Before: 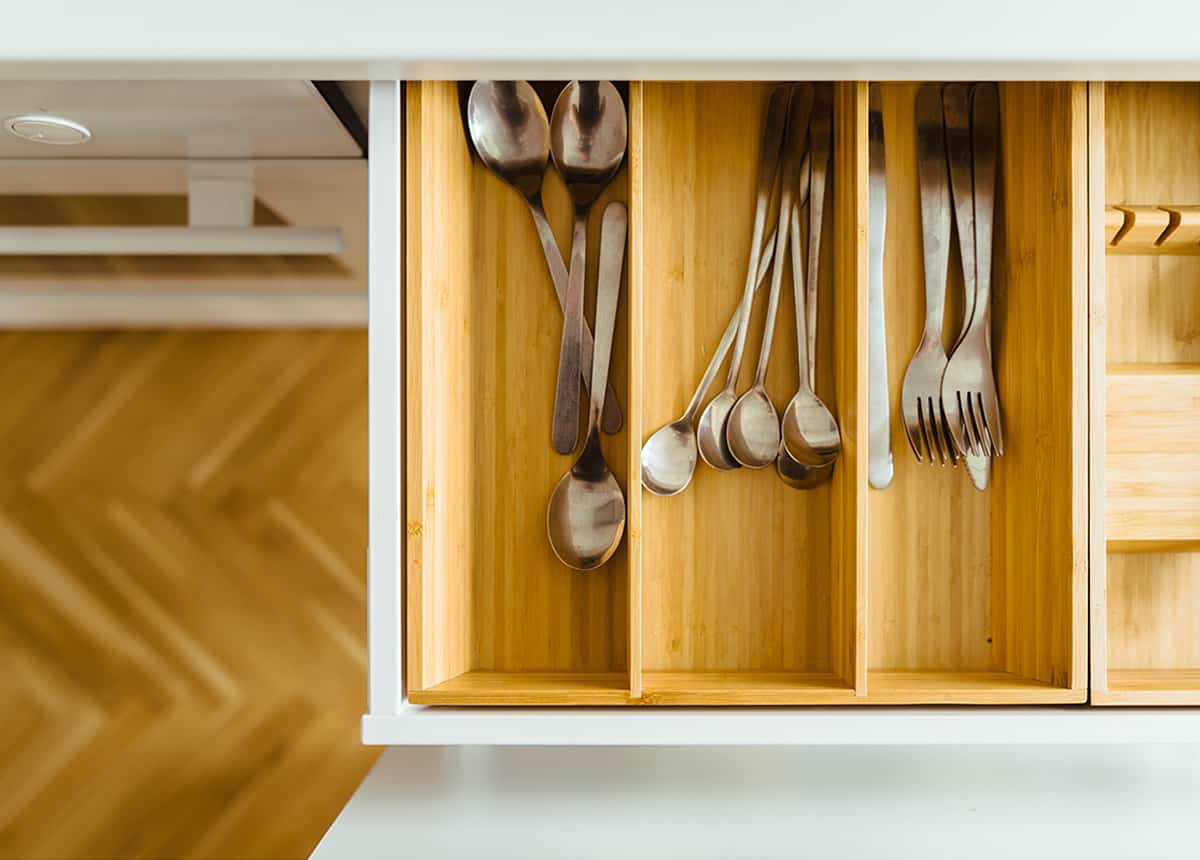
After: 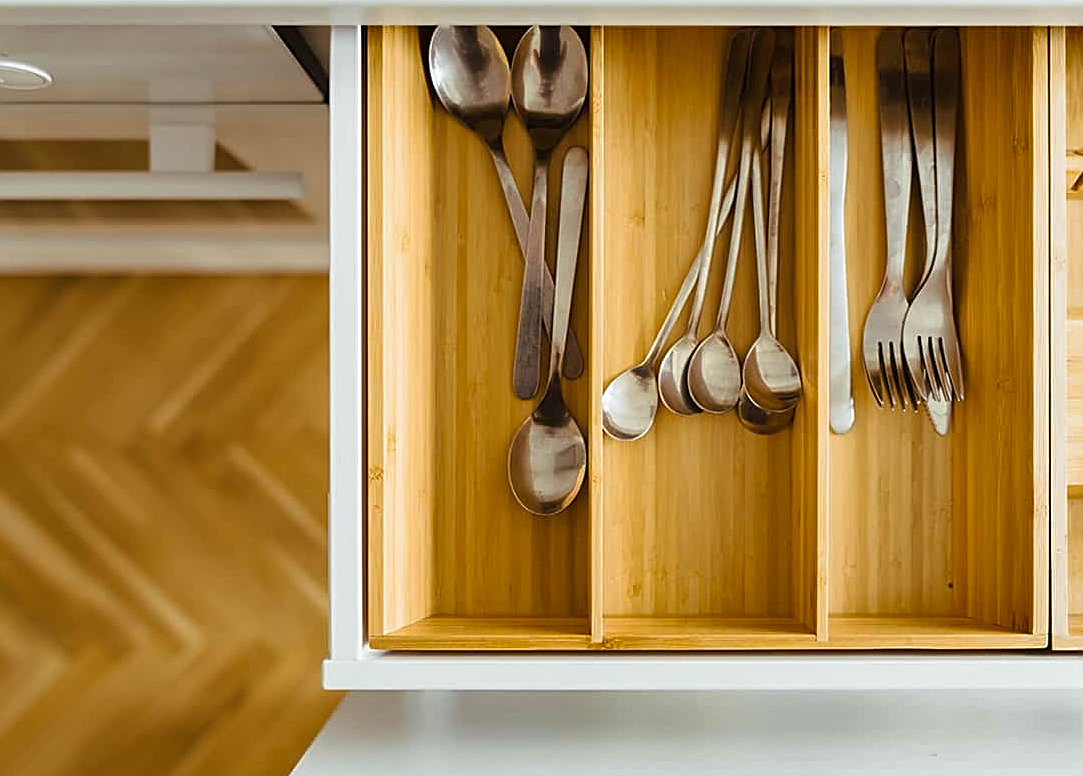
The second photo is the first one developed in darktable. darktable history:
sharpen: on, module defaults
crop: left 3.305%, top 6.436%, right 6.389%, bottom 3.258%
white balance: emerald 1
shadows and highlights: shadows 52.42, soften with gaussian
